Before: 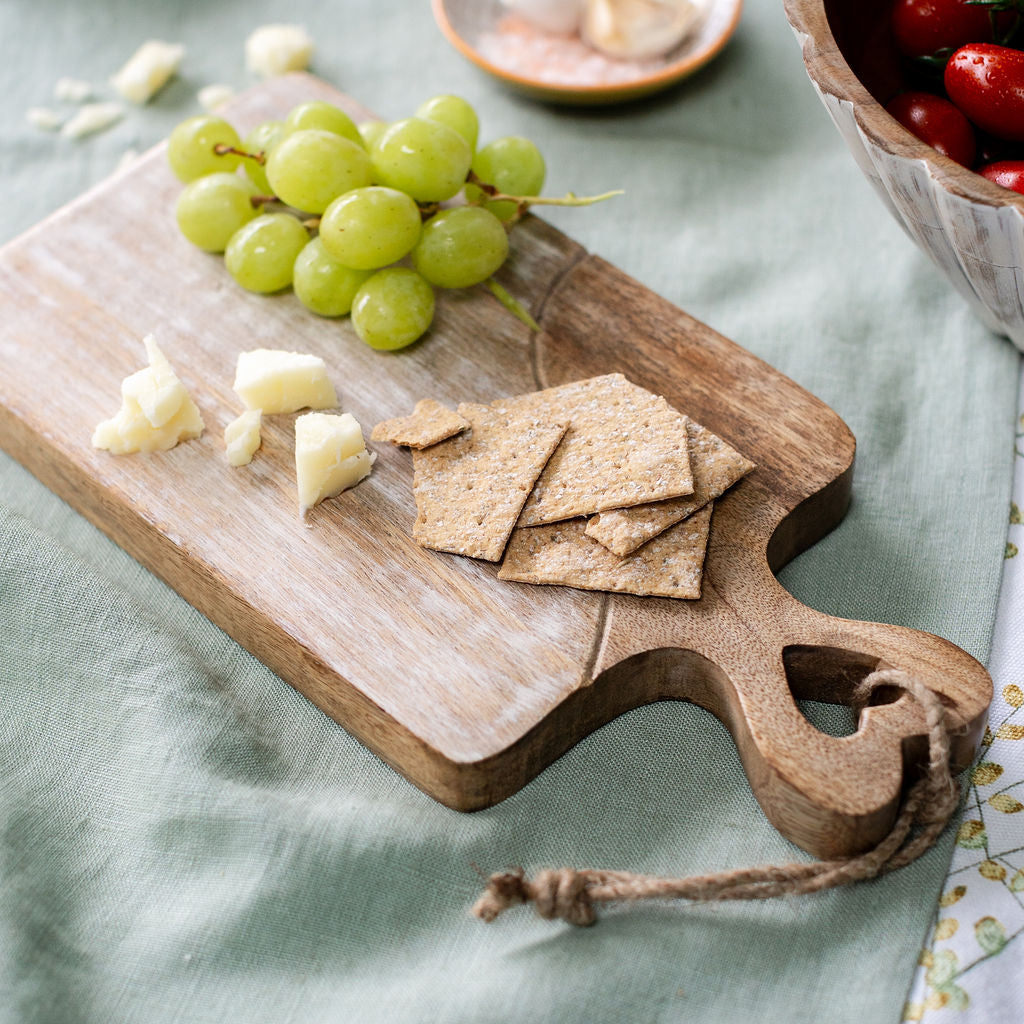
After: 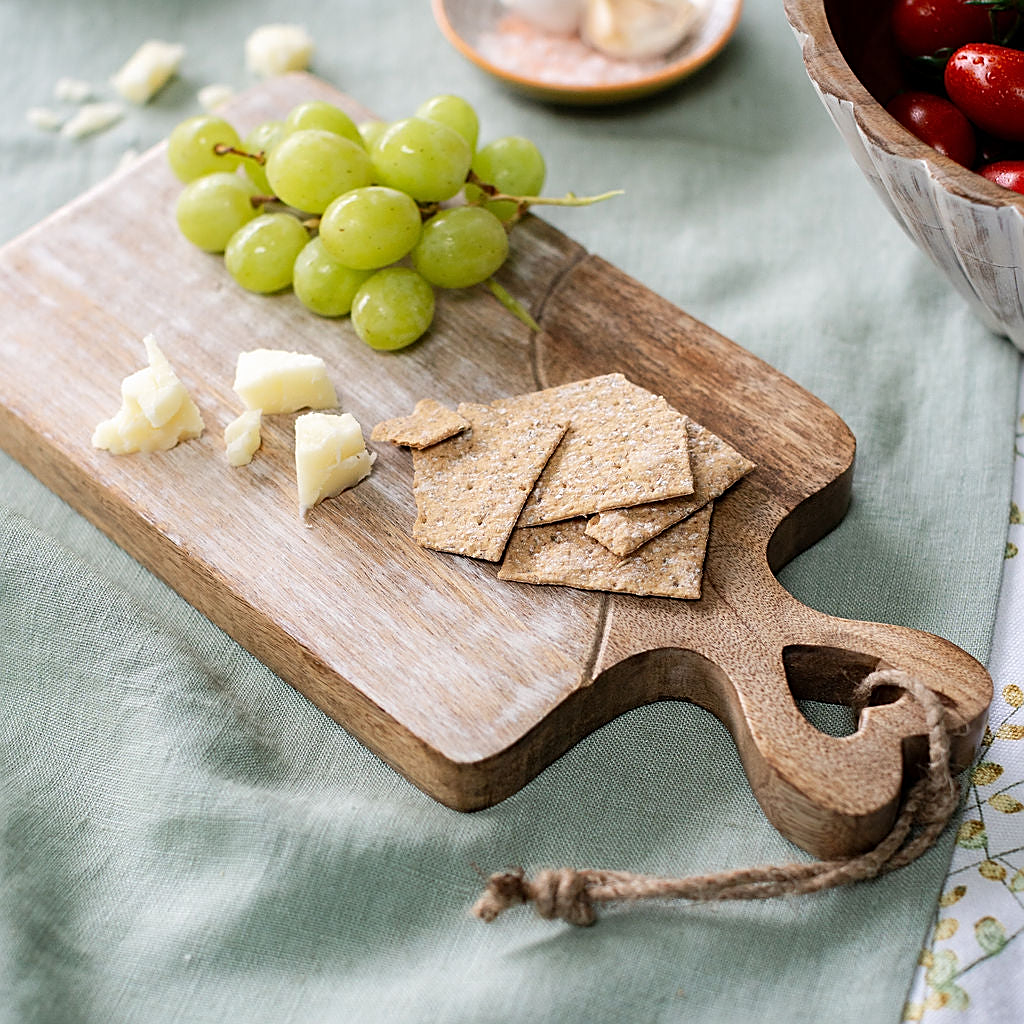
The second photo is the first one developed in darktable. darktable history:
sharpen: amount 0.563
